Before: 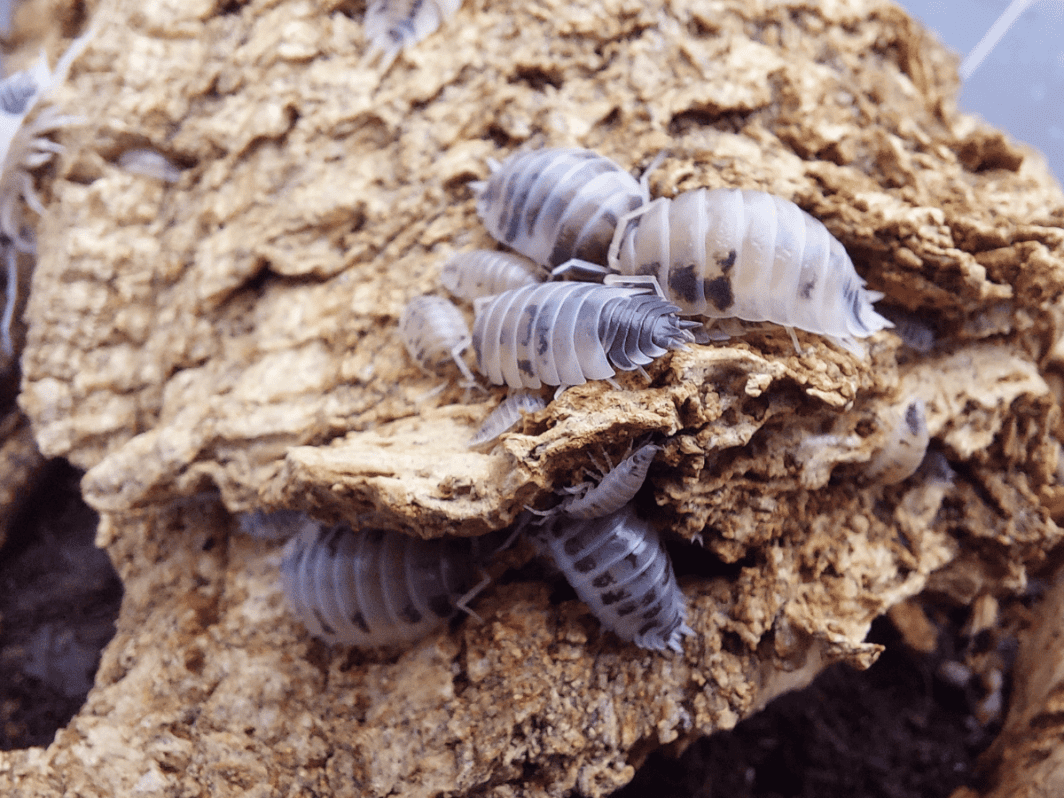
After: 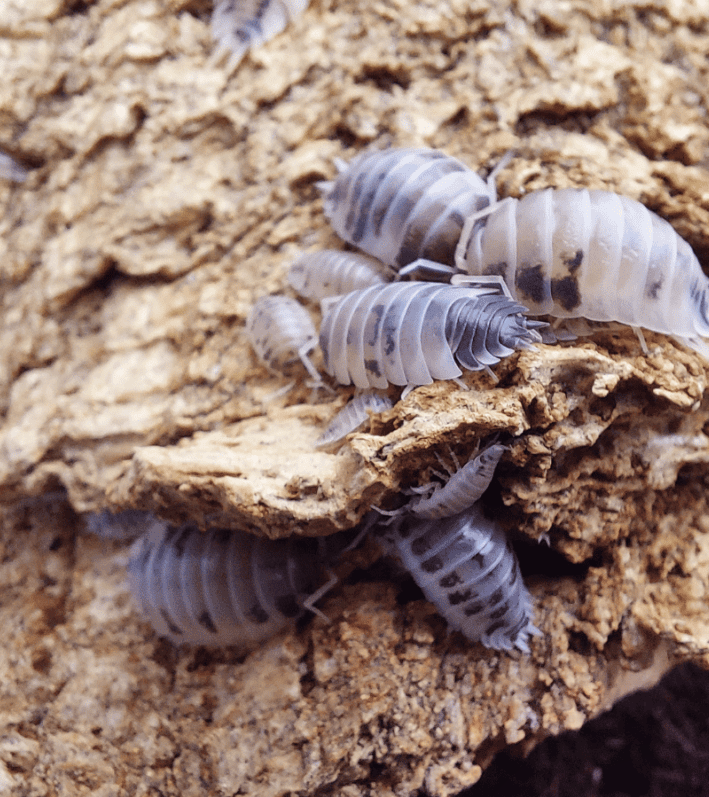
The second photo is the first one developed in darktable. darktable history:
shadows and highlights: shadows 49, highlights -41, soften with gaussian
crop and rotate: left 14.436%, right 18.898%
